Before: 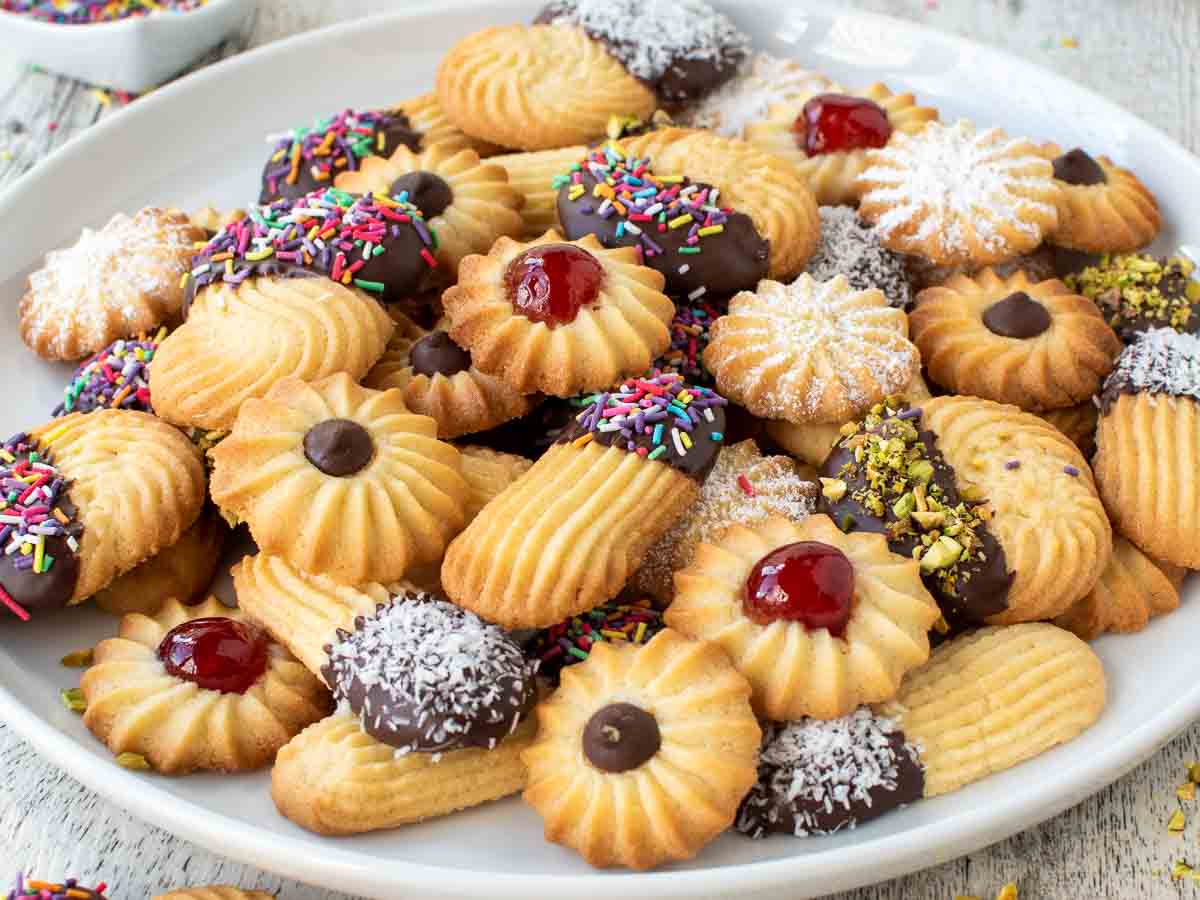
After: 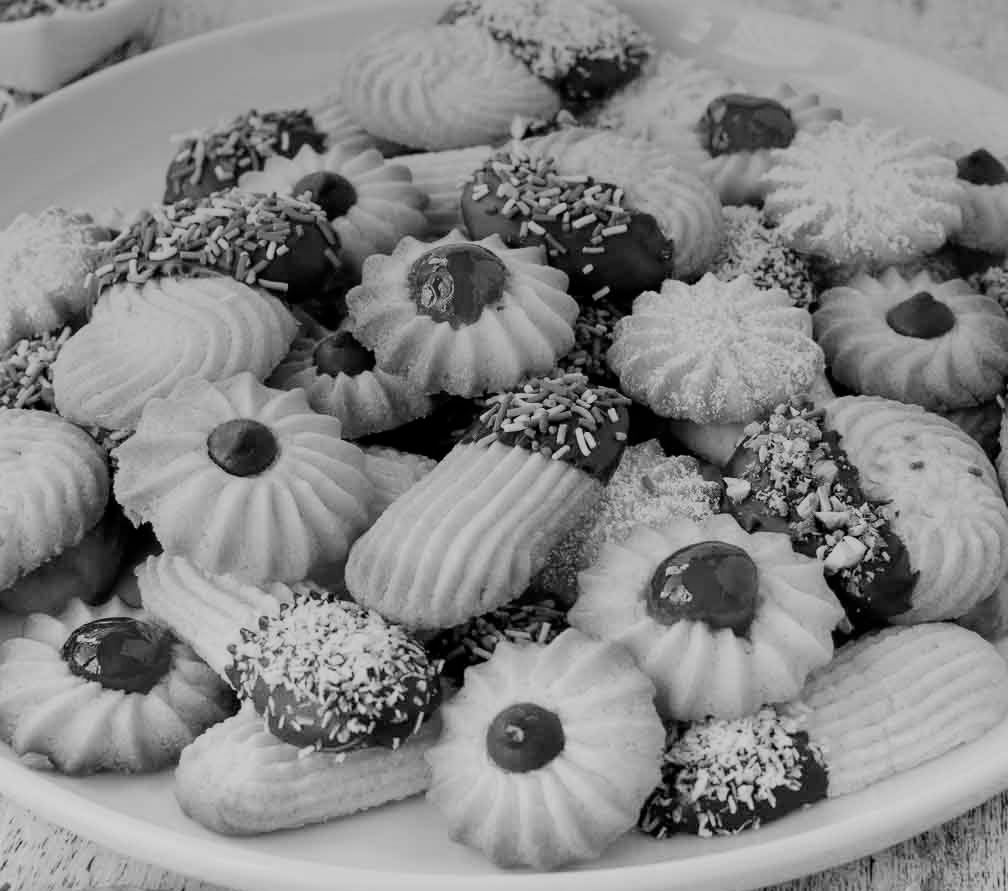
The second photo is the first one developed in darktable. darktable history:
monochrome: on, module defaults
graduated density: hue 238.83°, saturation 50%
filmic rgb: black relative exposure -7.65 EV, white relative exposure 4.56 EV, hardness 3.61, color science v6 (2022)
crop: left 8.026%, right 7.374%
